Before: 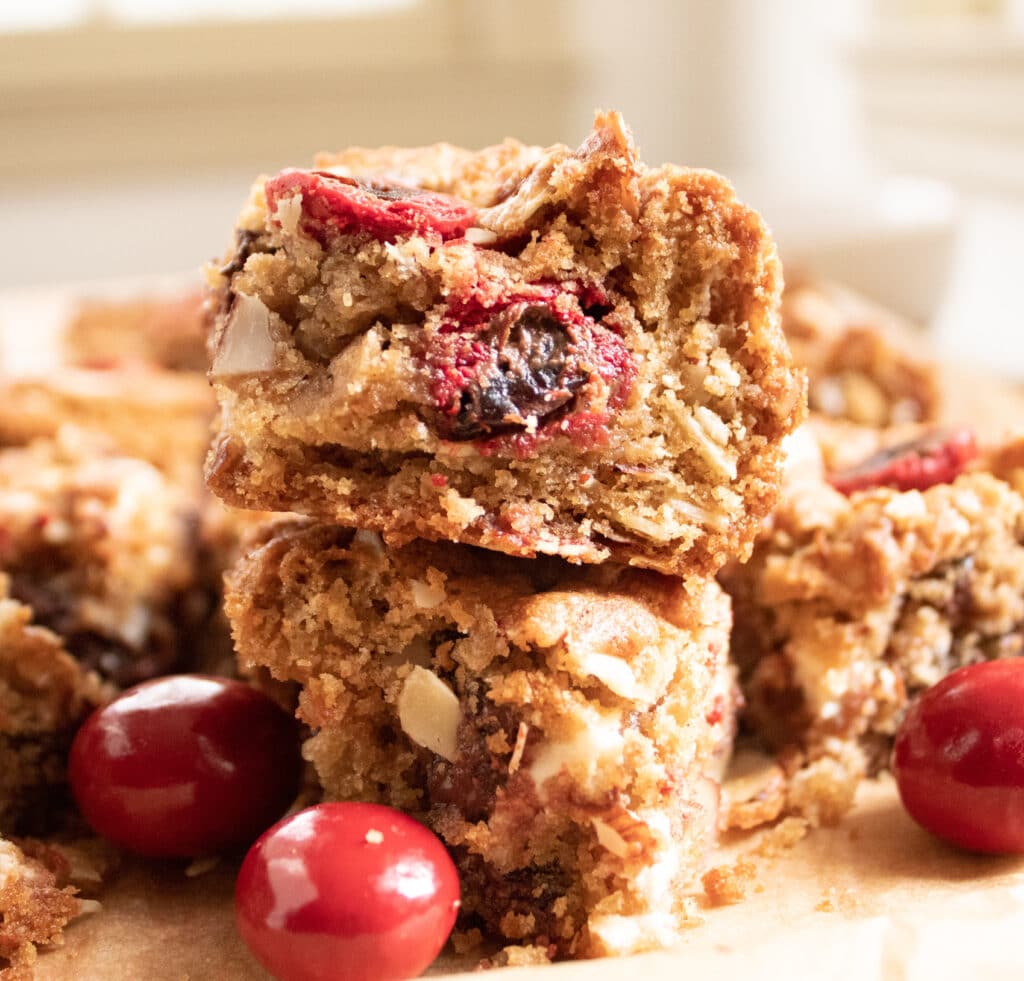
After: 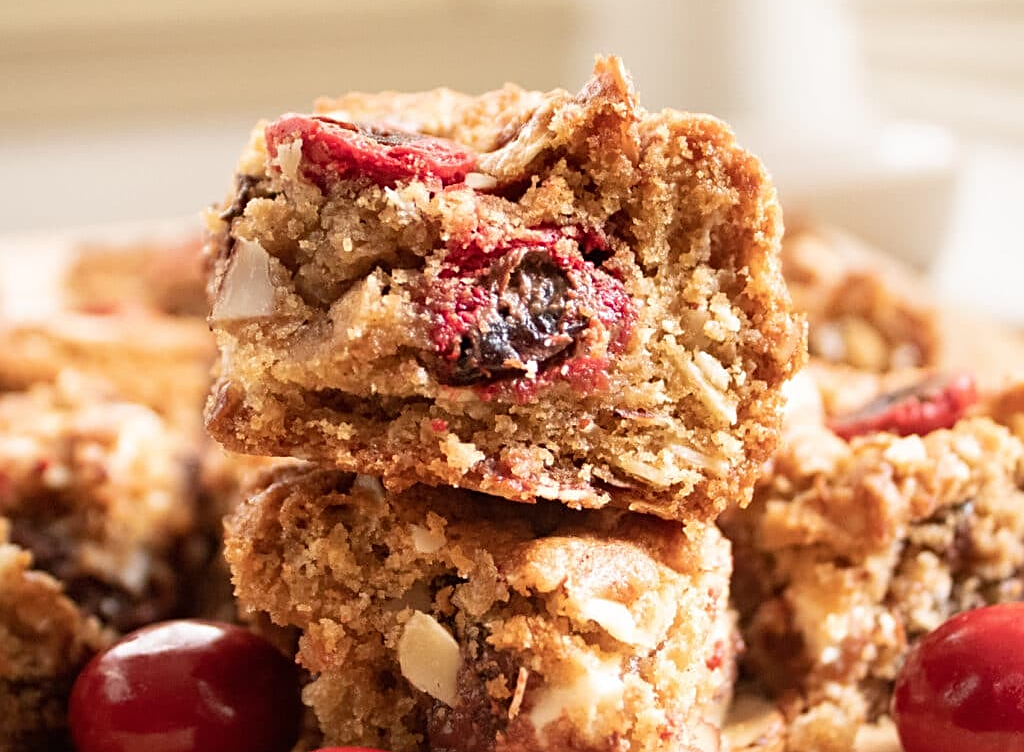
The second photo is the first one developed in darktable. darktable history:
sharpen: on, module defaults
white balance: red 1, blue 1
crop: top 5.667%, bottom 17.637%
